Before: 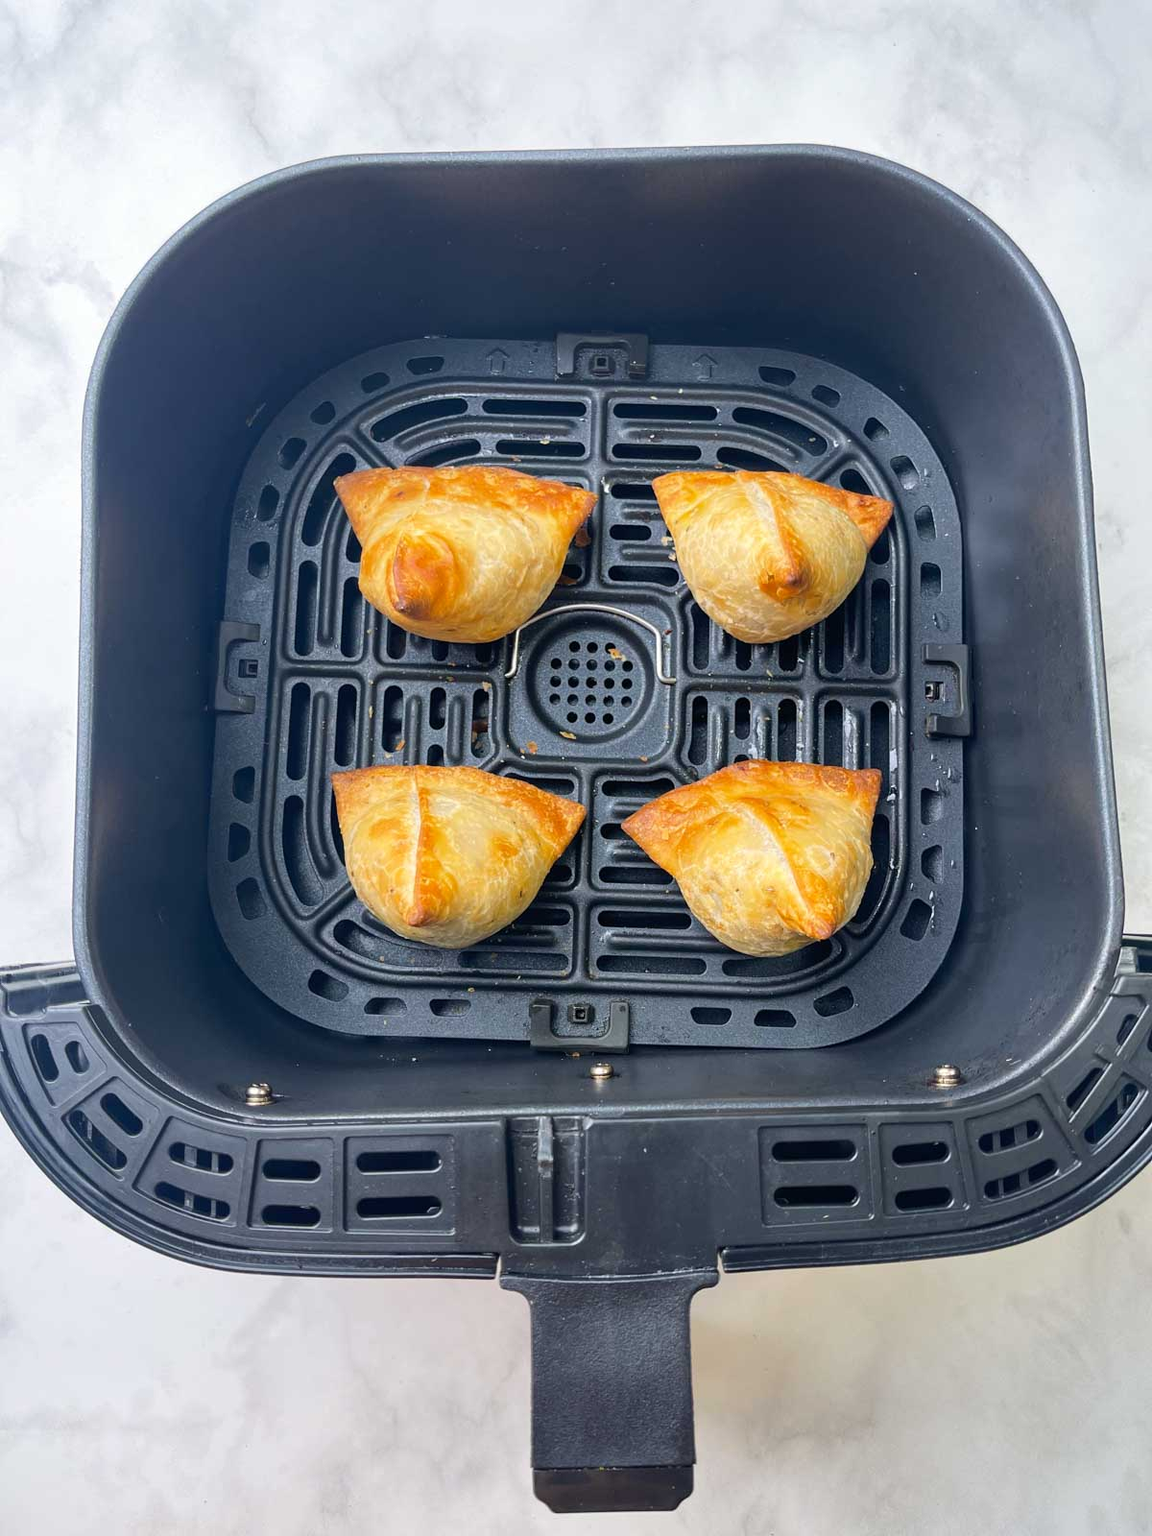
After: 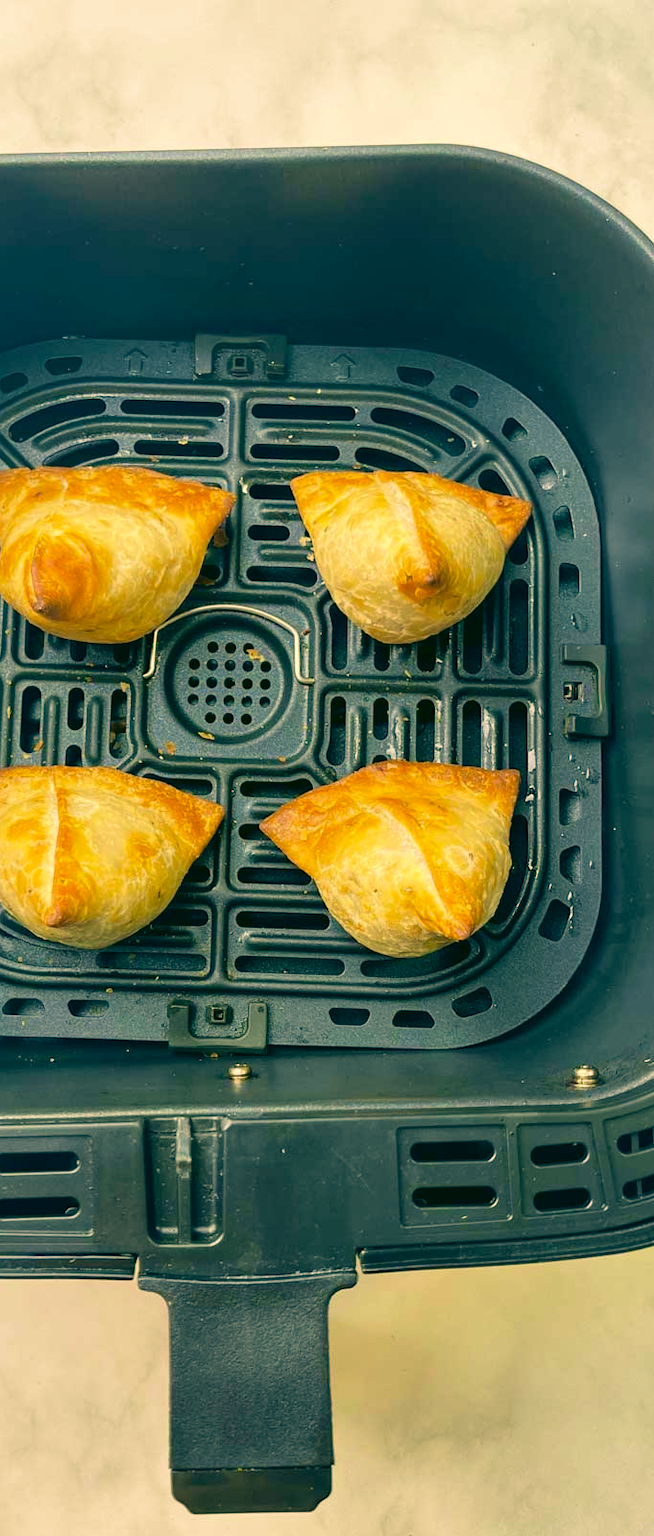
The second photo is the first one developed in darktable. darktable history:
color correction: highlights a* 5.01, highlights b* 23.93, shadows a* -15.89, shadows b* 3.81
velvia: strength 44.6%
crop: left 31.495%, top 0.007%, right 11.732%
